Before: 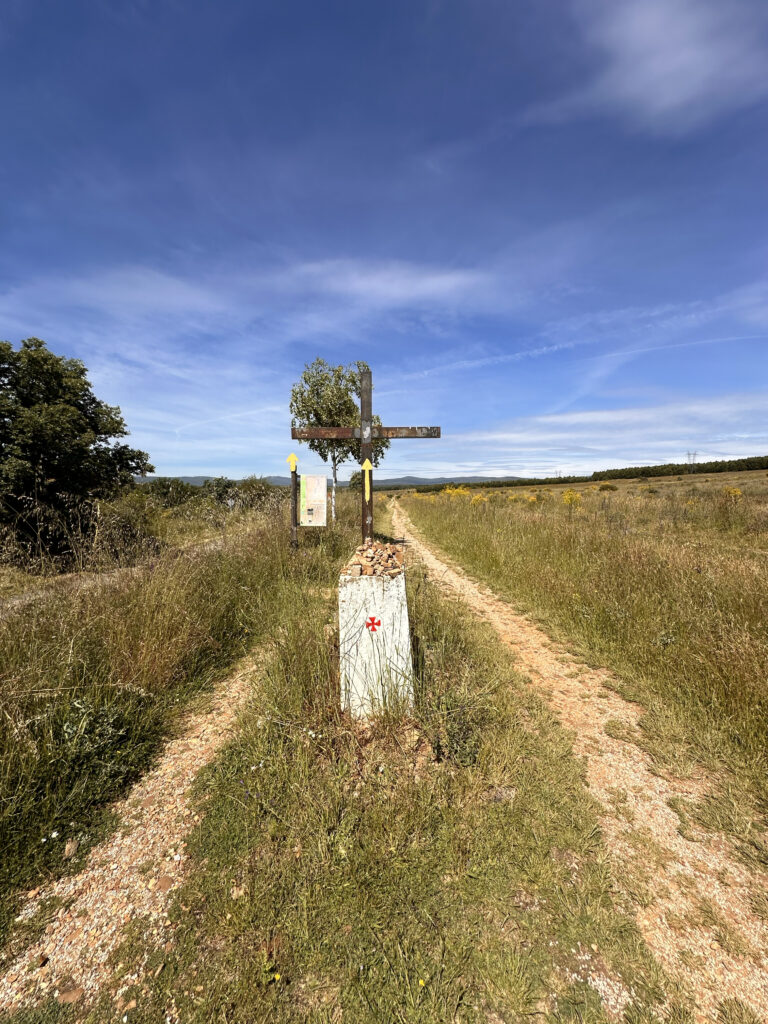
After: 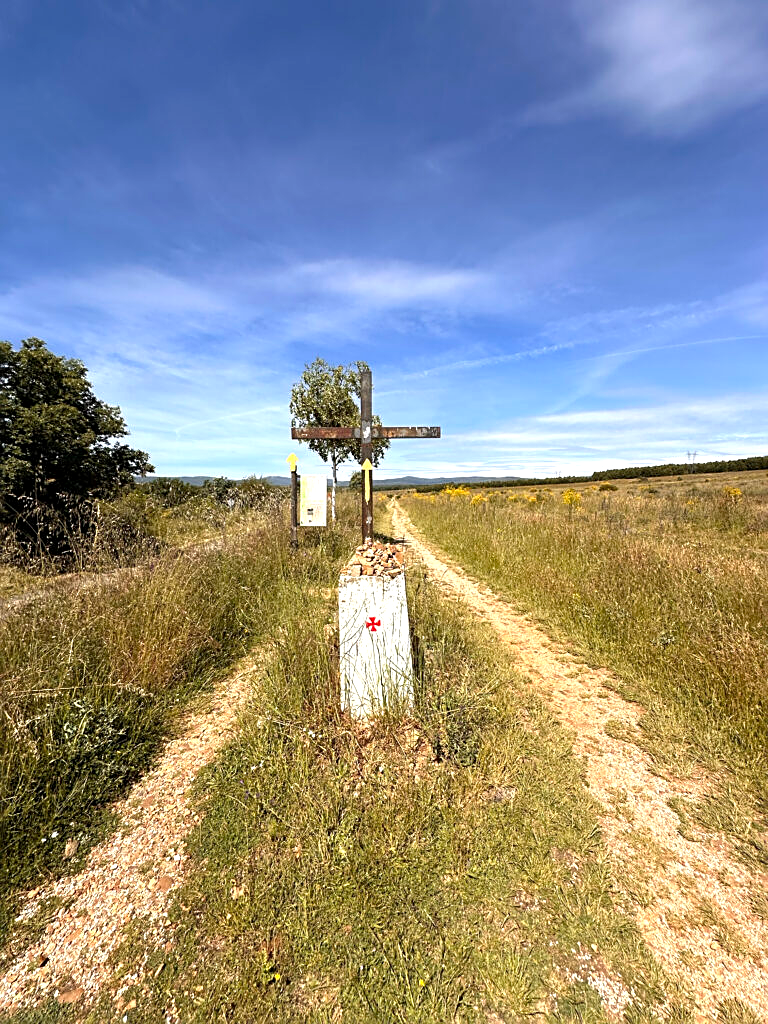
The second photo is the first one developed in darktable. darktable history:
sharpen: on, module defaults
exposure: black level correction 0.001, exposure 0.499 EV, compensate highlight preservation false
